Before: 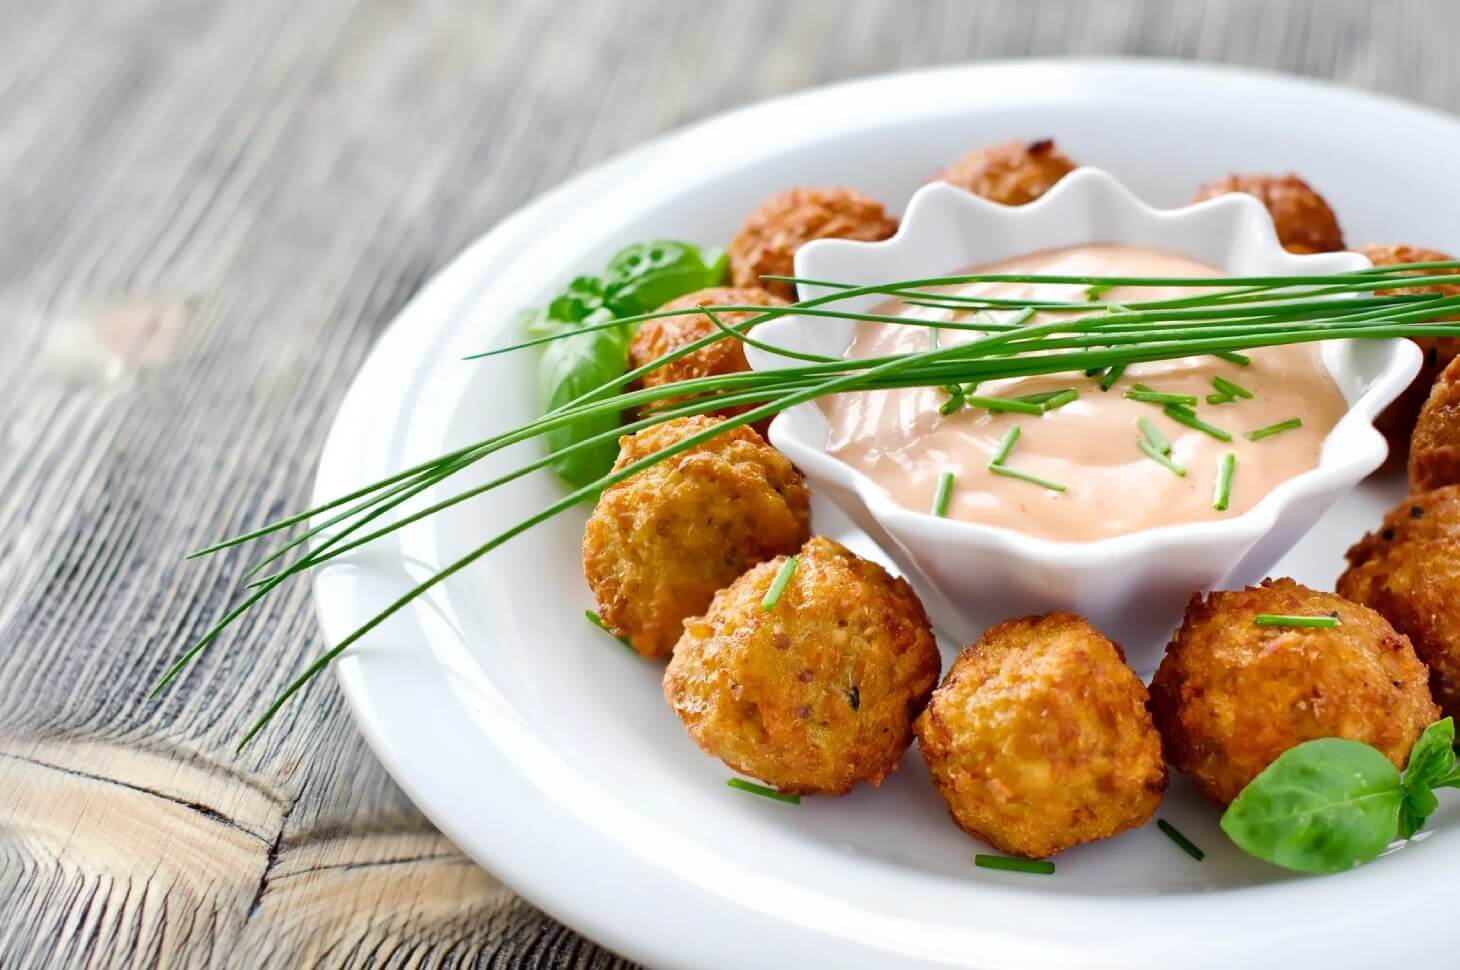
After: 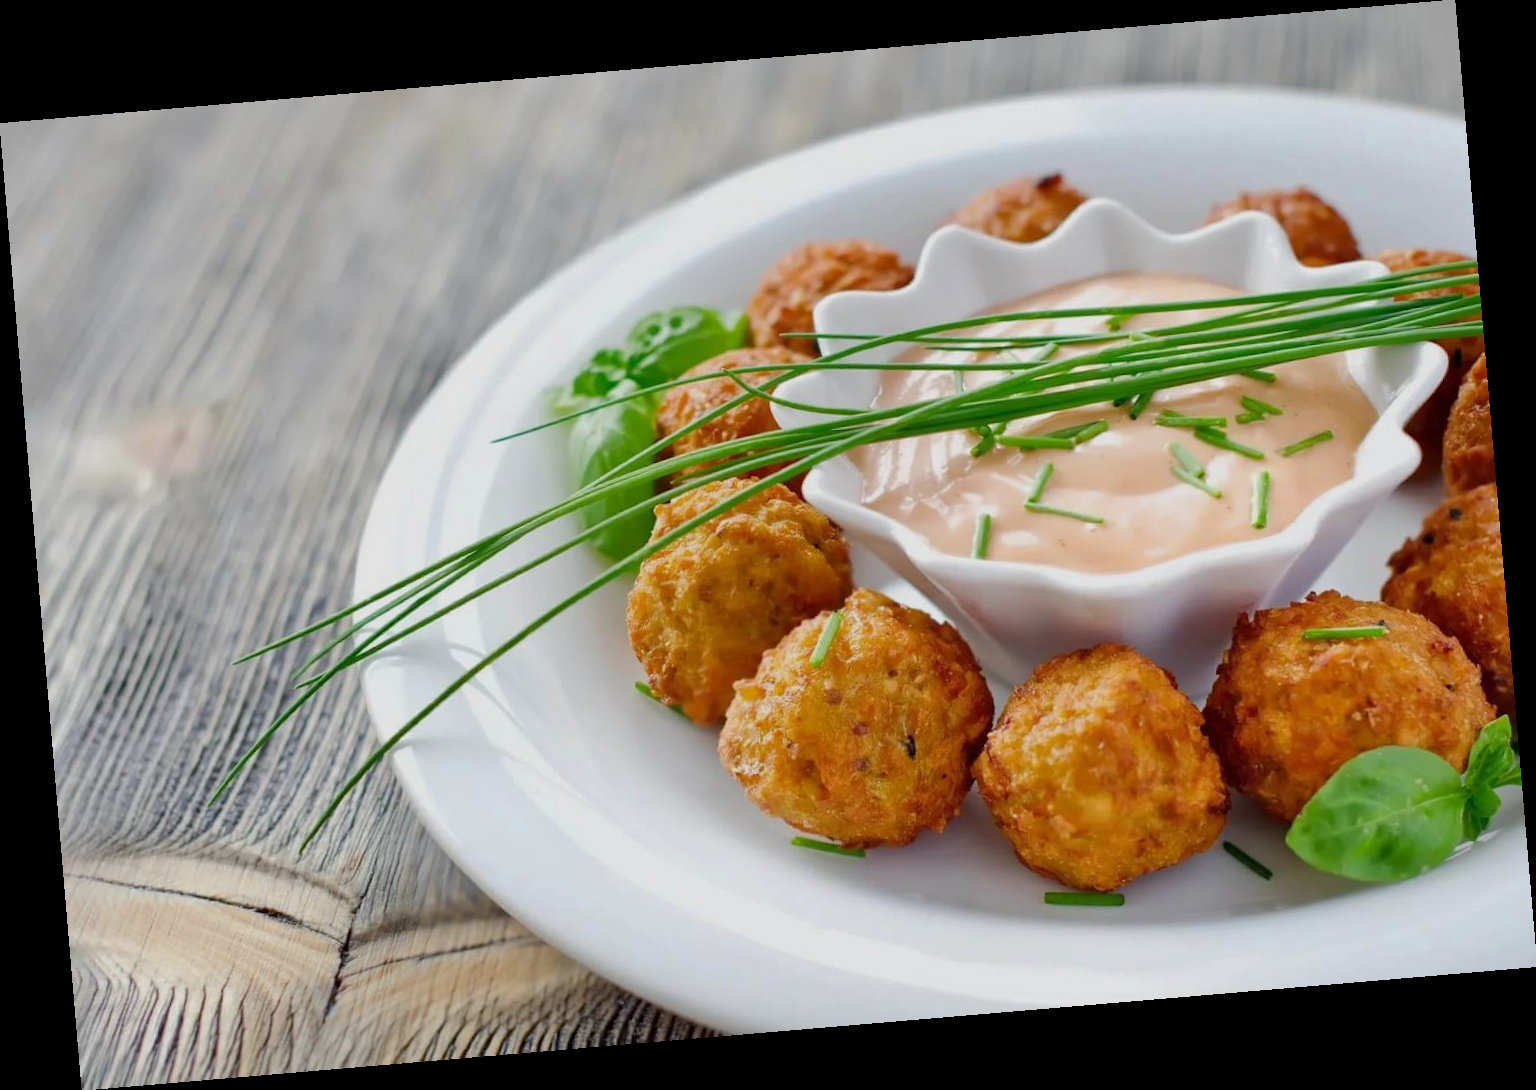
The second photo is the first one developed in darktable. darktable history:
rotate and perspective: rotation -4.86°, automatic cropping off
tone equalizer: -8 EV 0.25 EV, -7 EV 0.417 EV, -6 EV 0.417 EV, -5 EV 0.25 EV, -3 EV -0.25 EV, -2 EV -0.417 EV, -1 EV -0.417 EV, +0 EV -0.25 EV, edges refinement/feathering 500, mask exposure compensation -1.57 EV, preserve details guided filter
